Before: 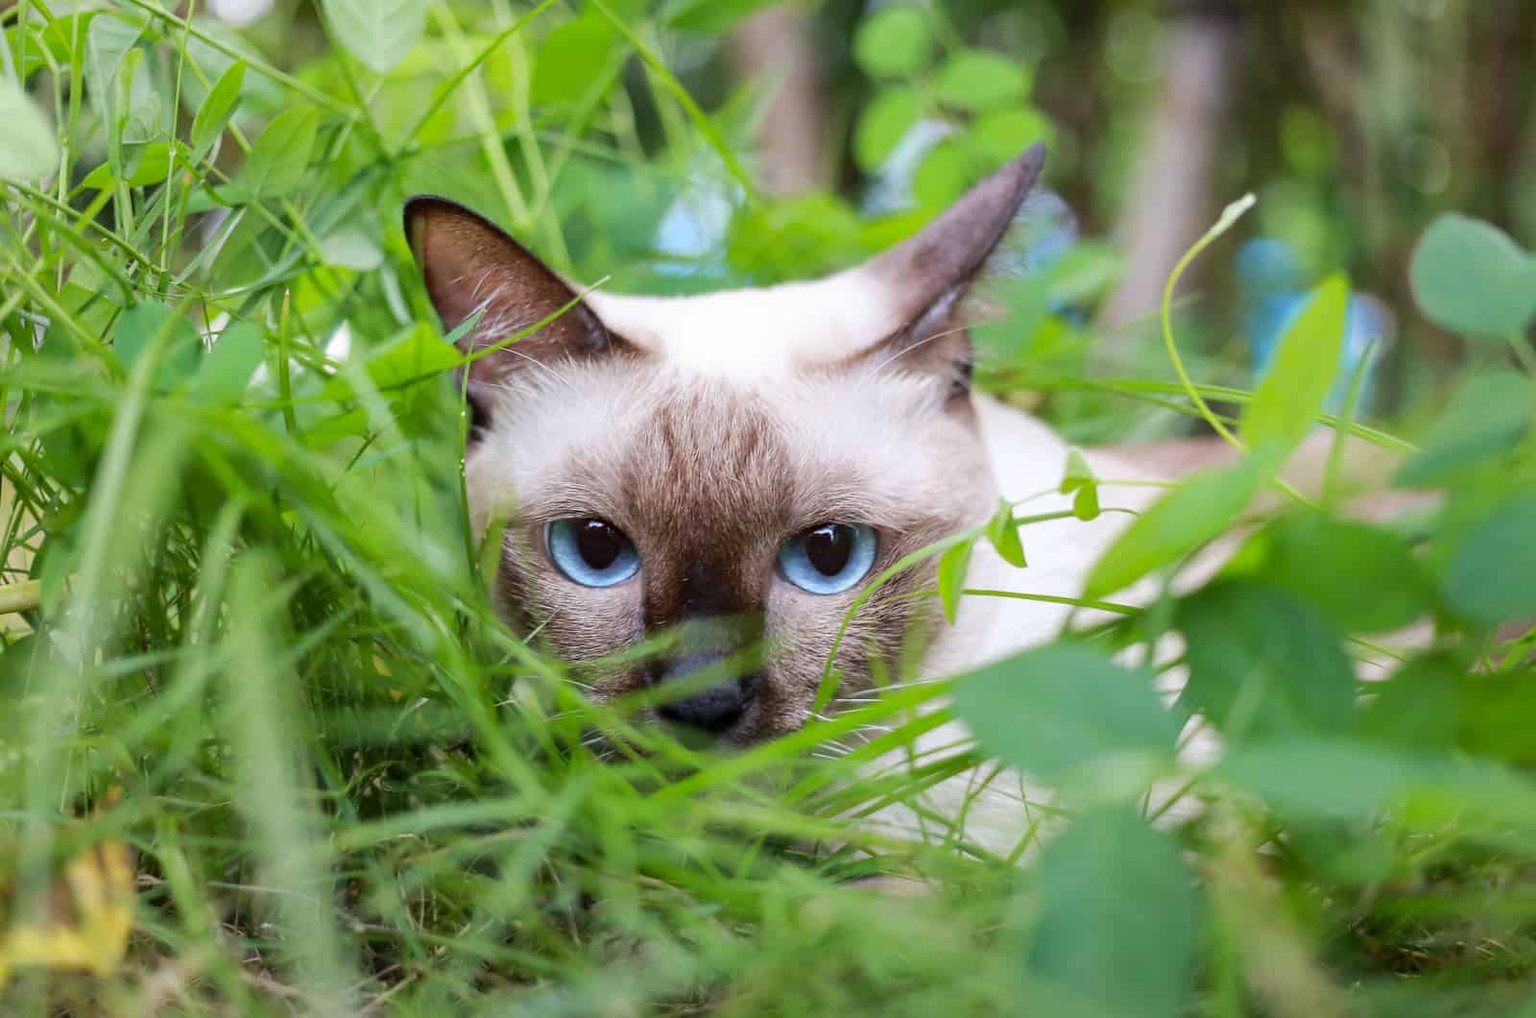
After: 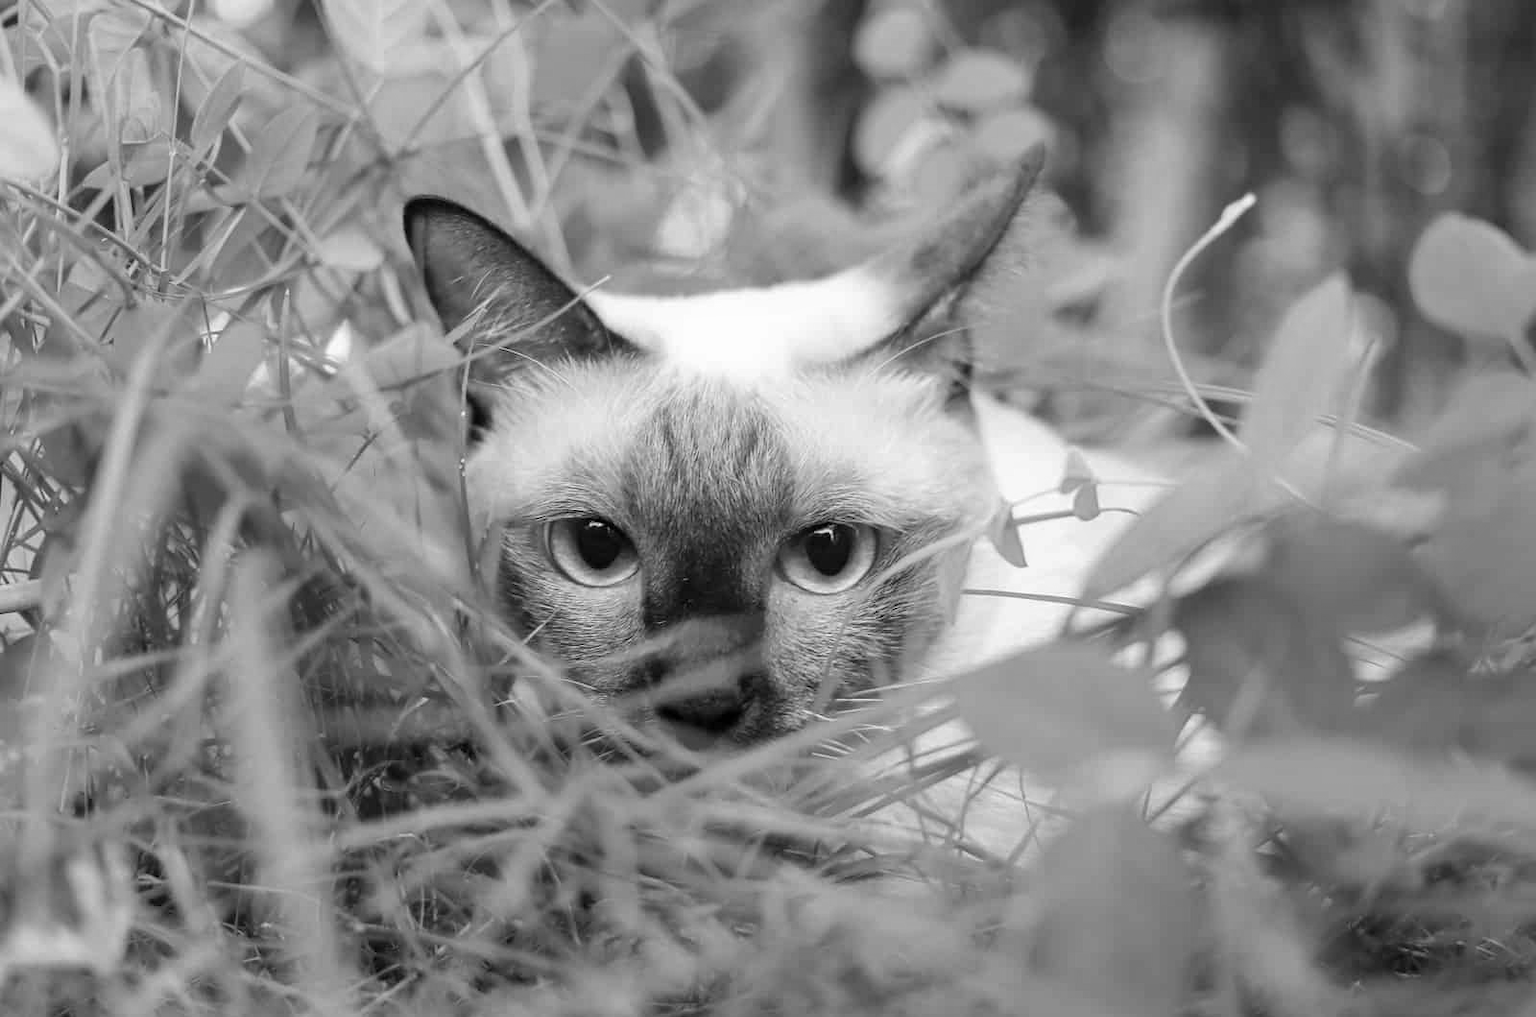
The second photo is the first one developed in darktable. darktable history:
monochrome: a 1.94, b -0.638
velvia: on, module defaults
